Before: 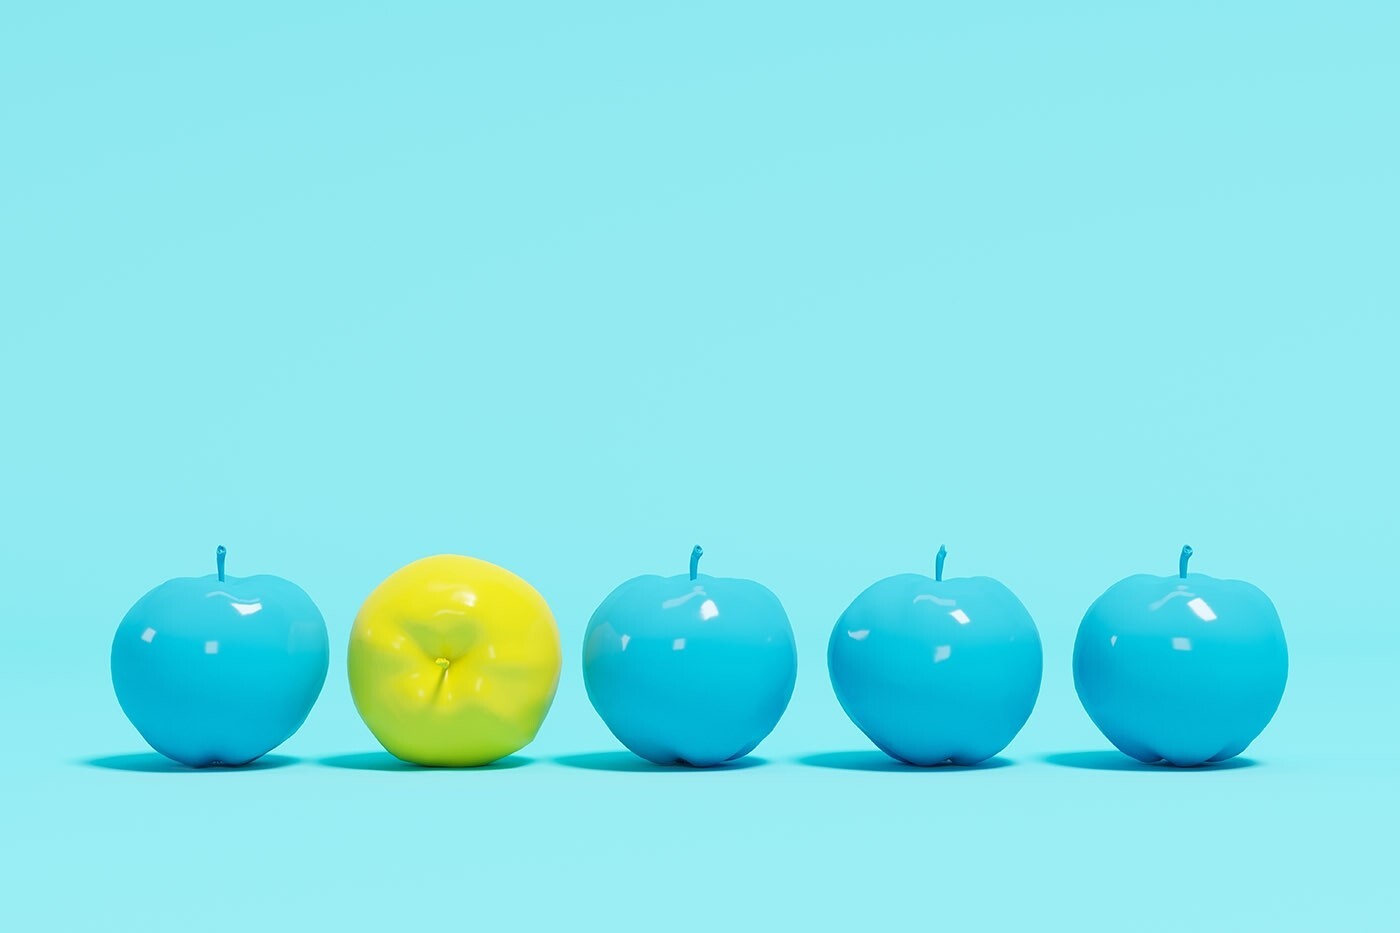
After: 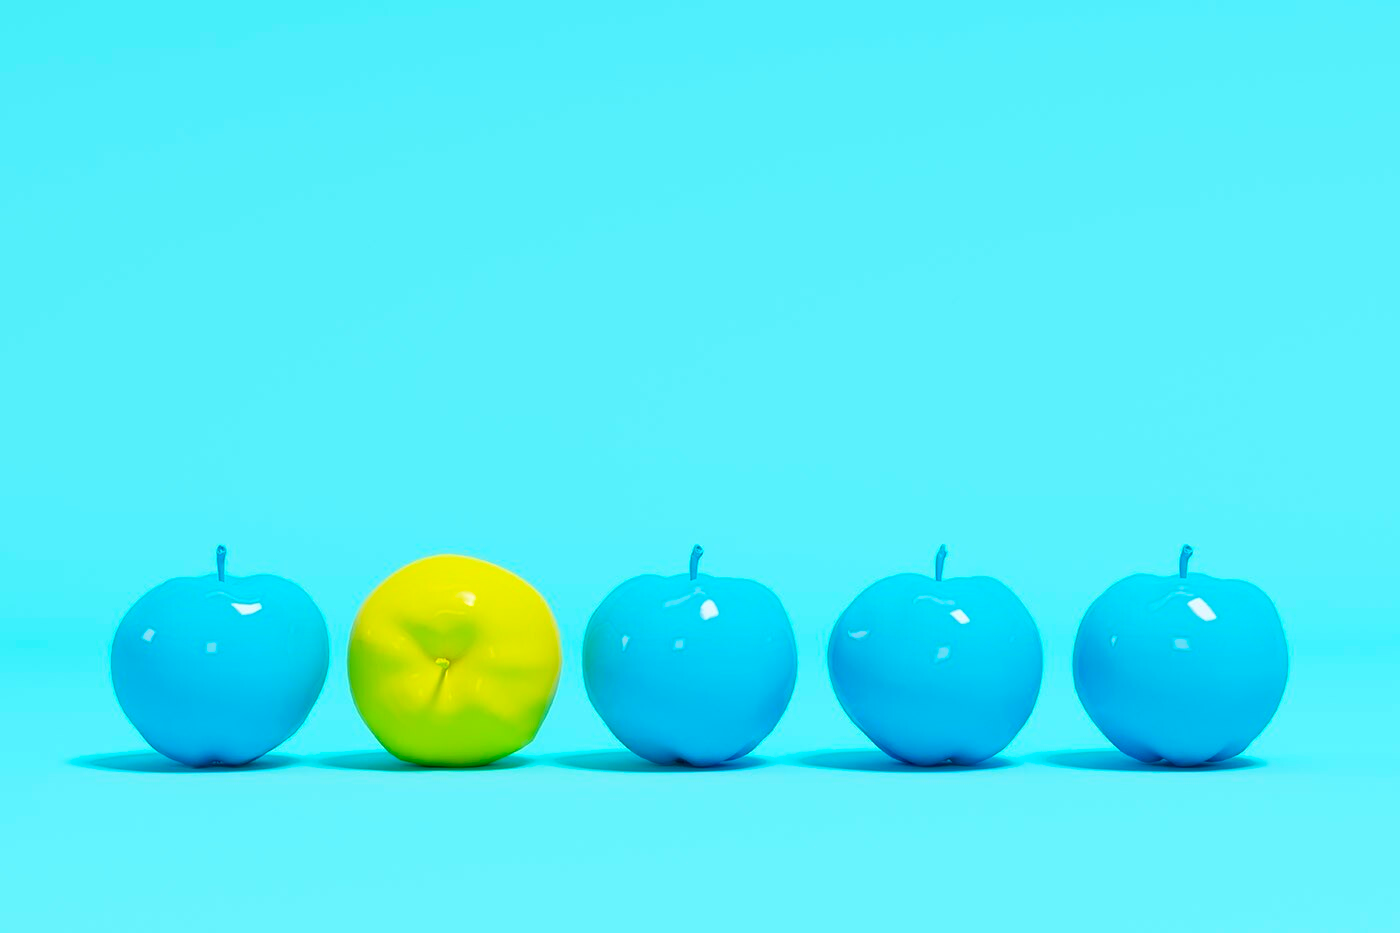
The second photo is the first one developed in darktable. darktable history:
contrast brightness saturation: saturation 0.489
